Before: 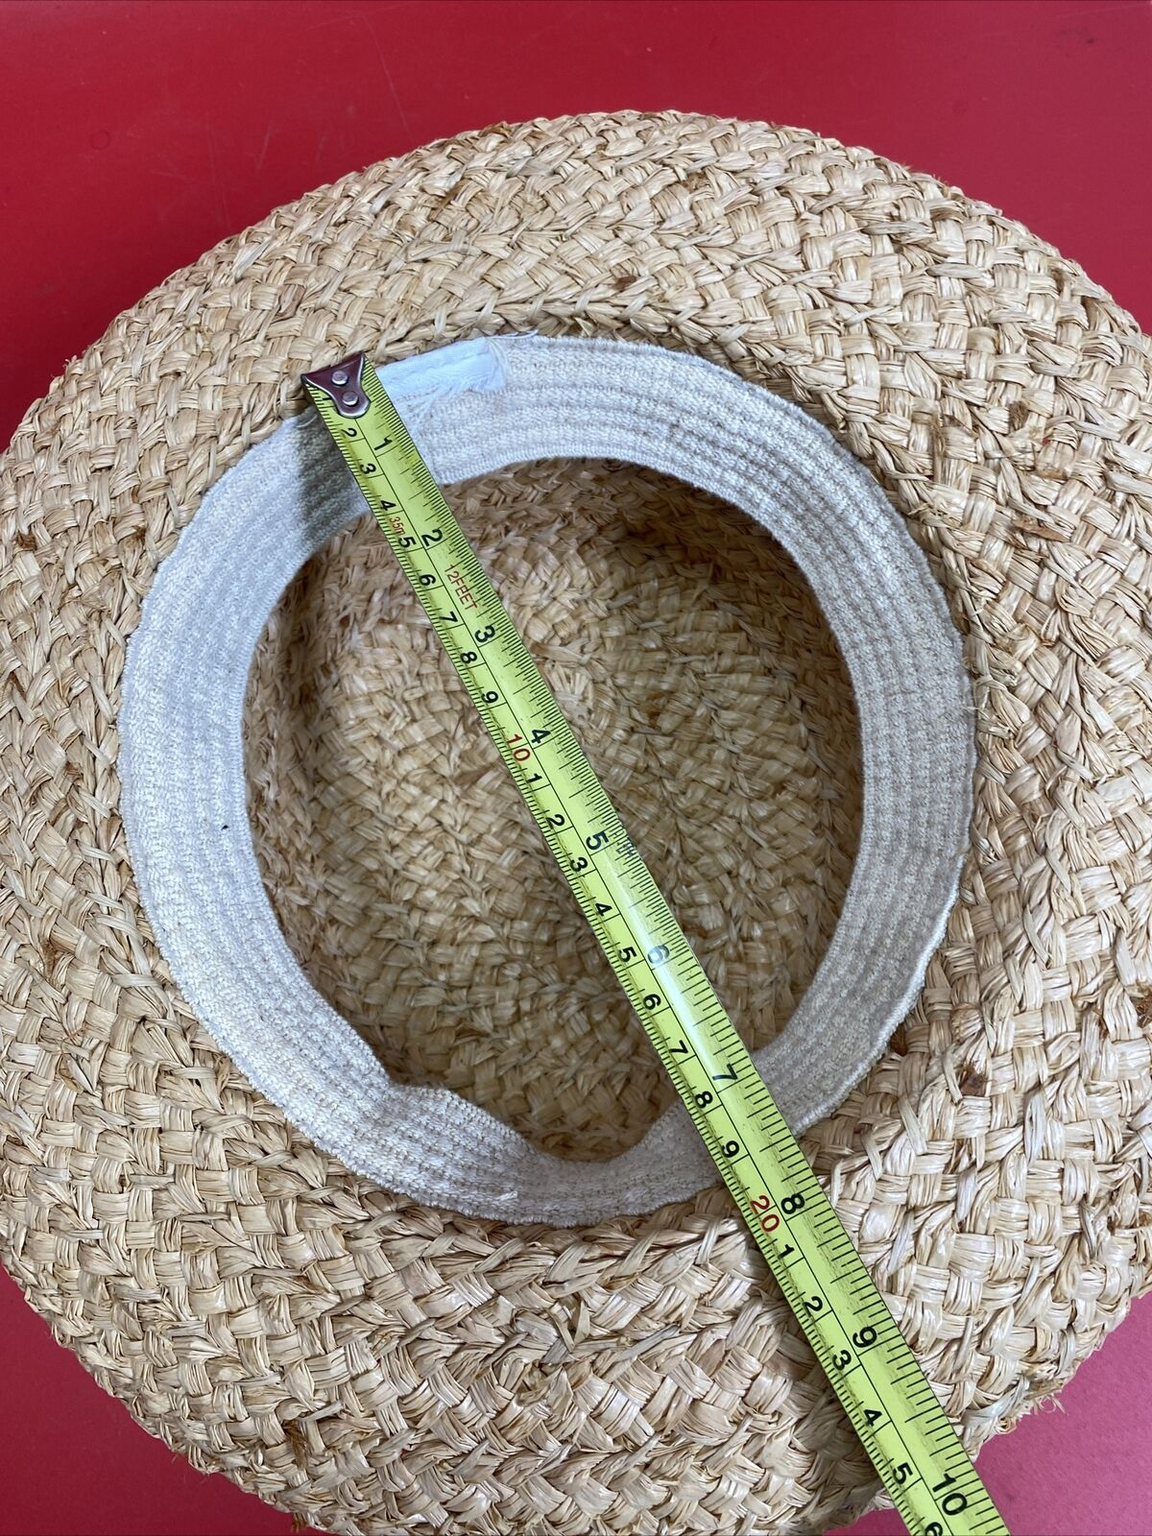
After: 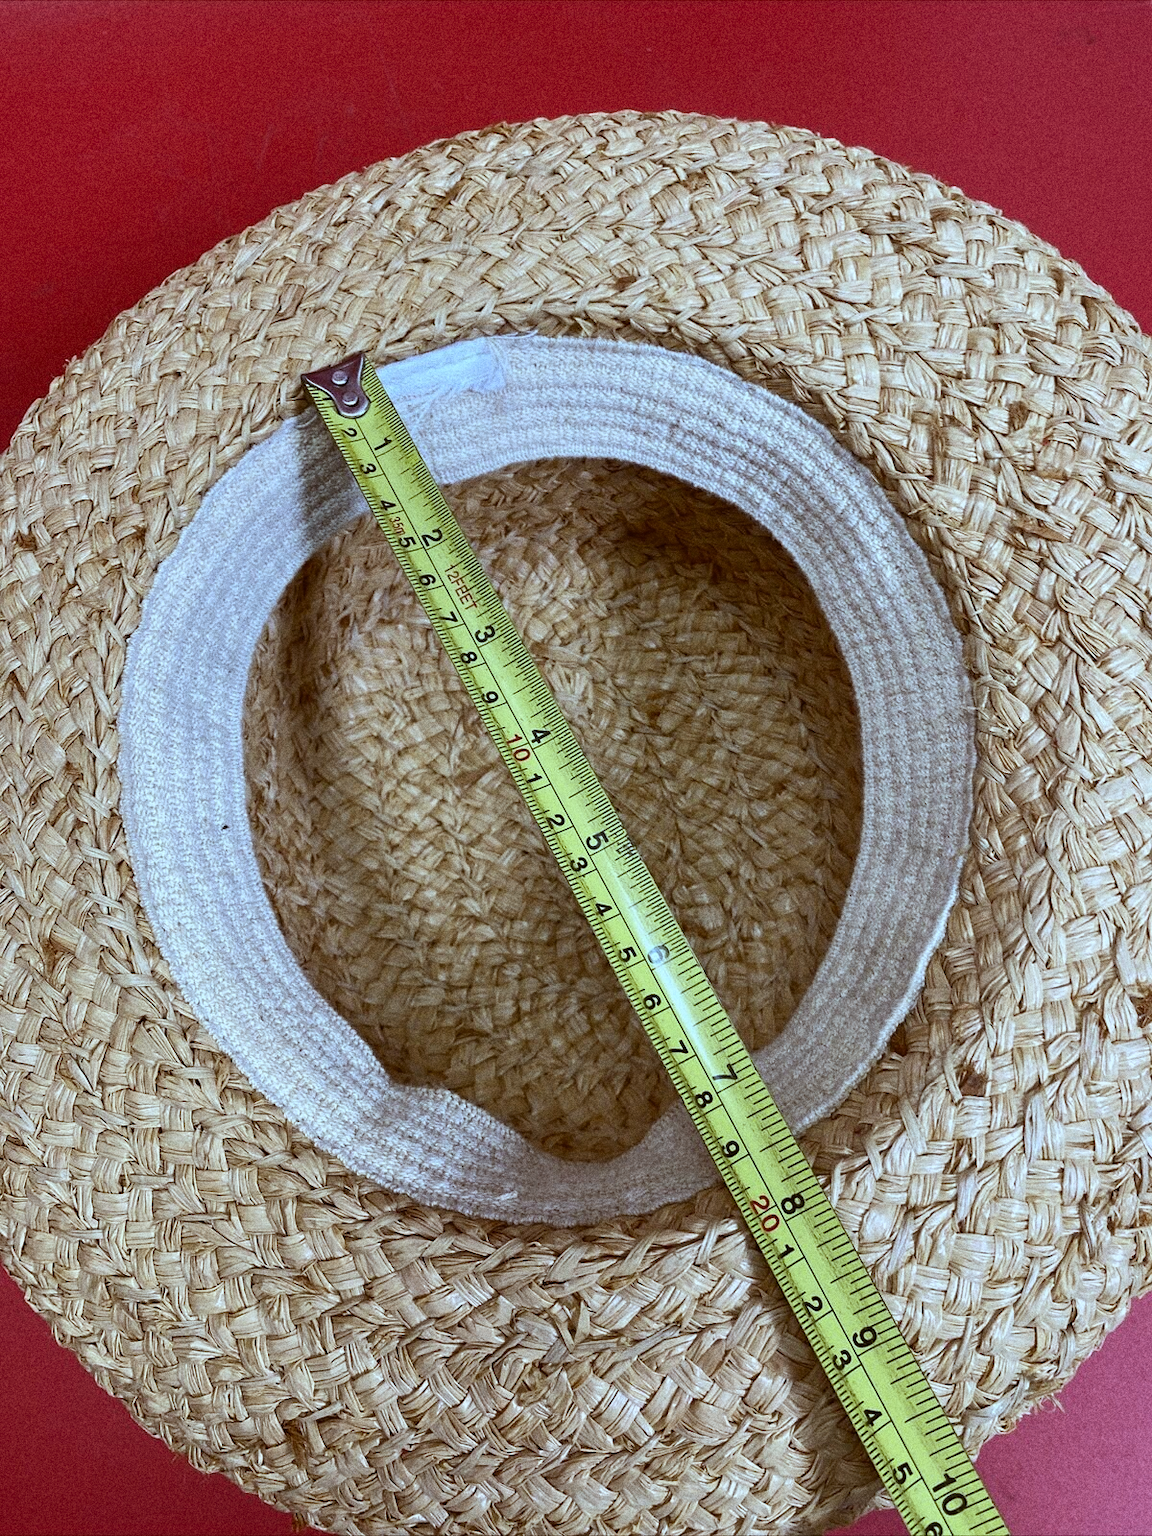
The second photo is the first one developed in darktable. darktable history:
color balance: lift [1.004, 1.002, 1.002, 0.998], gamma [1, 1.007, 1.002, 0.993], gain [1, 0.977, 1.013, 1.023], contrast -3.64%
grain: coarseness 11.82 ISO, strength 36.67%, mid-tones bias 74.17%
rgb levels: mode RGB, independent channels, levels [[0, 0.5, 1], [0, 0.521, 1], [0, 0.536, 1]]
shadows and highlights: radius 331.84, shadows 53.55, highlights -100, compress 94.63%, highlights color adjustment 73.23%, soften with gaussian
white balance: red 0.925, blue 1.046
